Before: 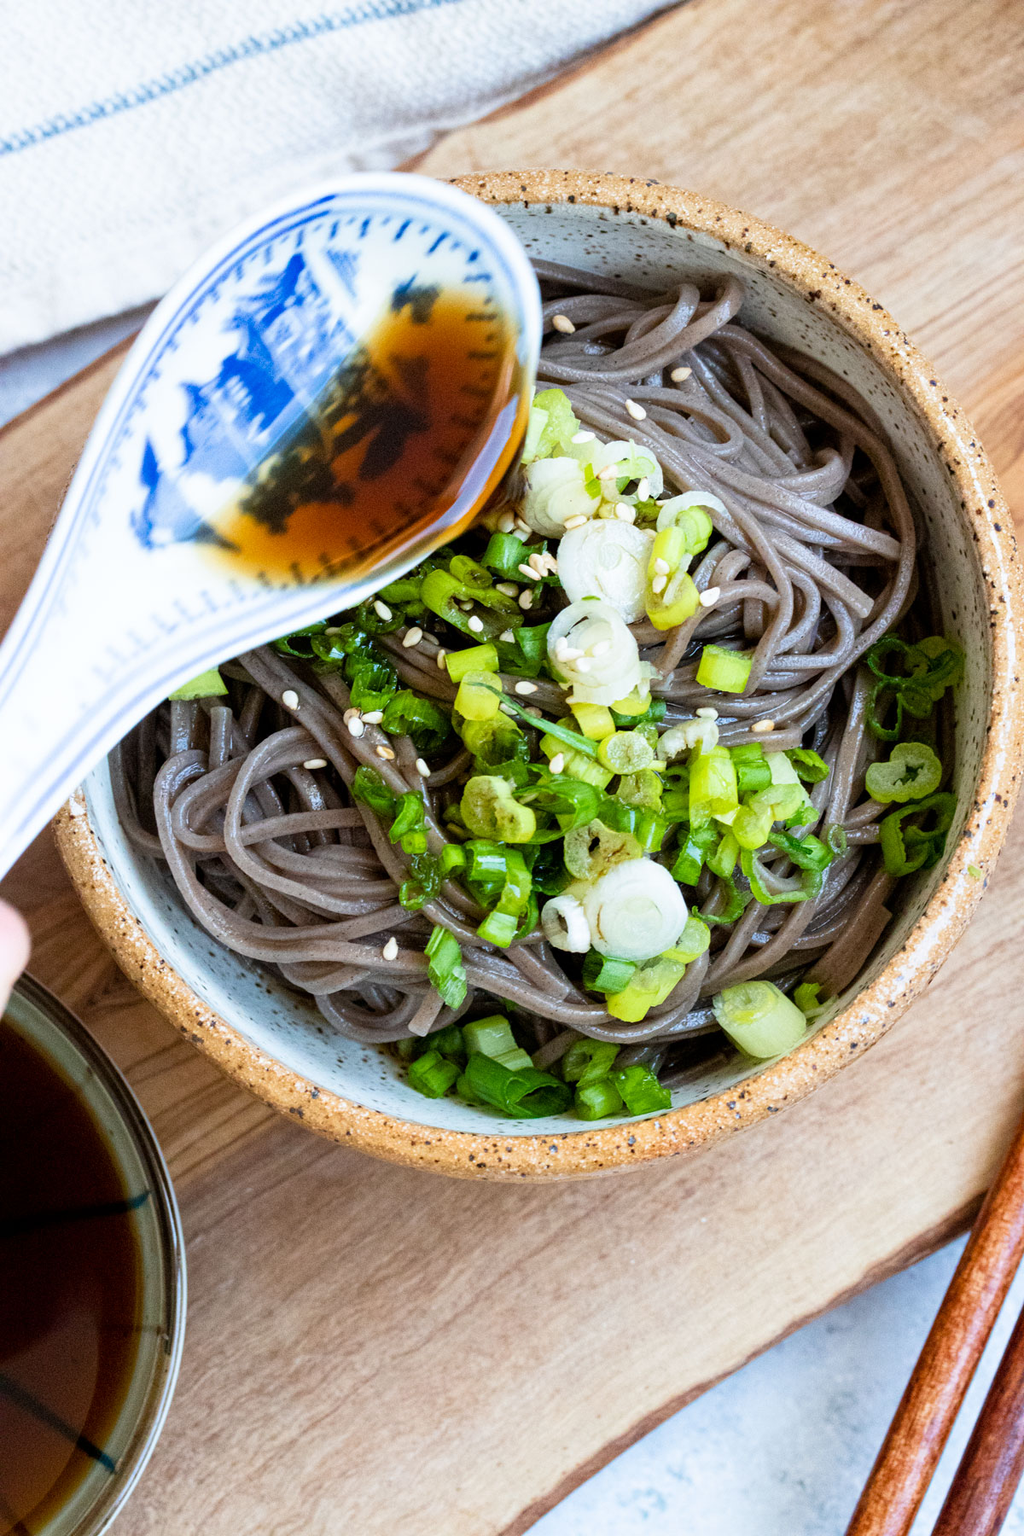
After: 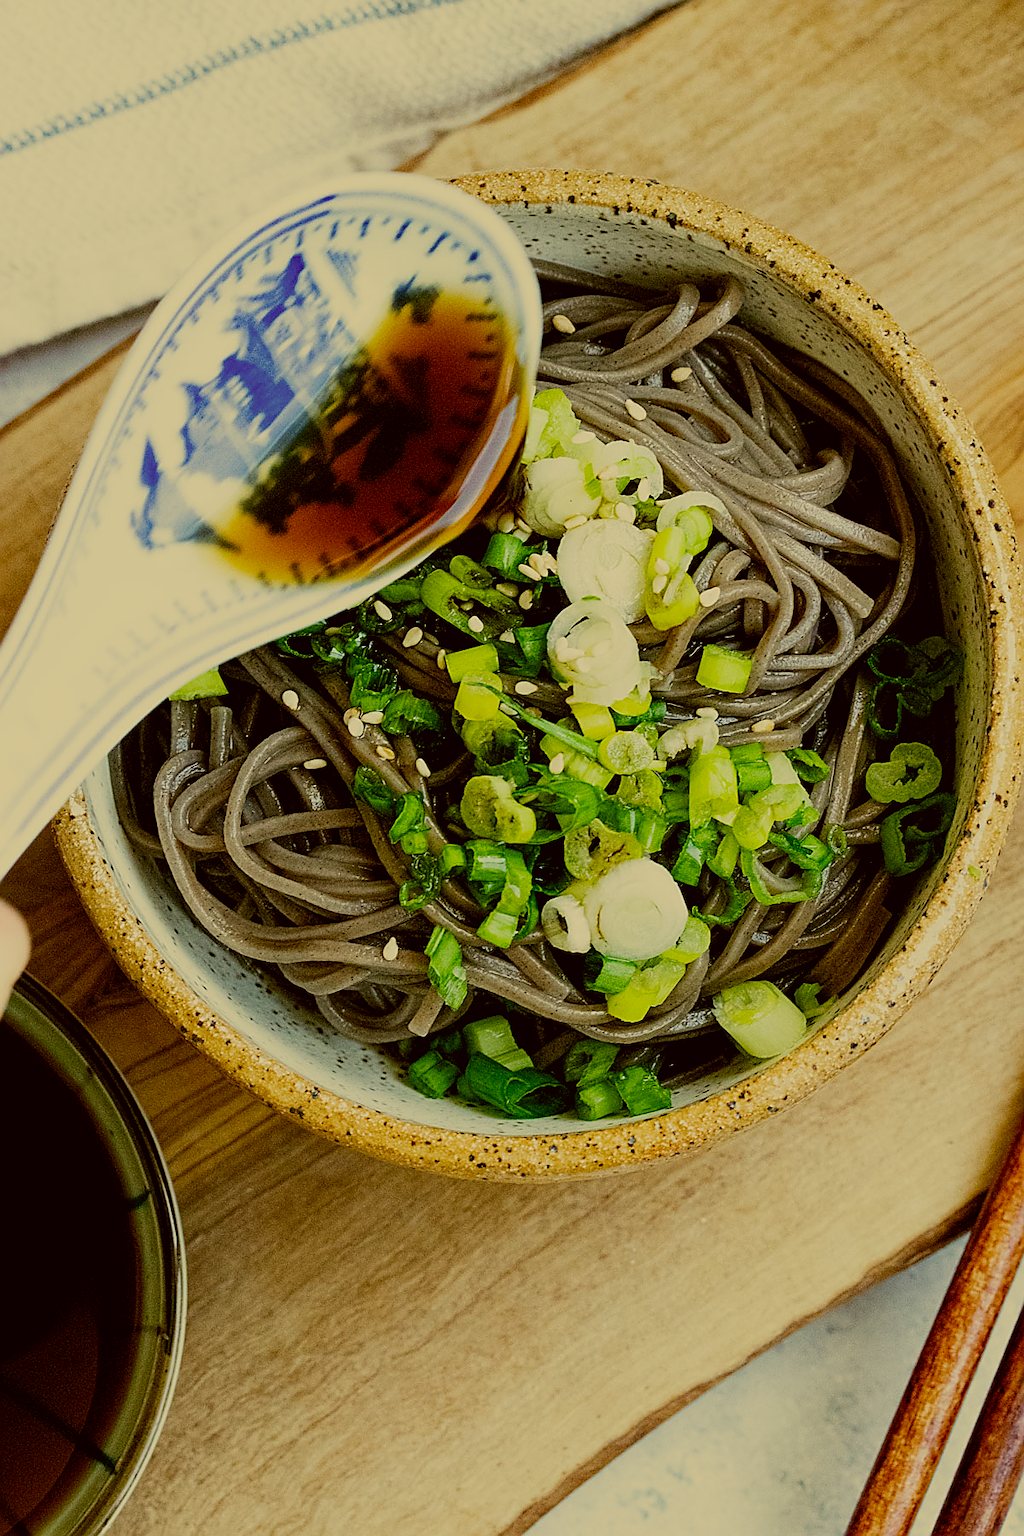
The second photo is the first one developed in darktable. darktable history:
filmic rgb: middle gray luminance 29%, black relative exposure -10.3 EV, white relative exposure 5.5 EV, threshold 6 EV, target black luminance 0%, hardness 3.95, latitude 2.04%, contrast 1.132, highlights saturation mix 5%, shadows ↔ highlights balance 15.11%, add noise in highlights 0, preserve chrominance no, color science v3 (2019), use custom middle-gray values true, iterations of high-quality reconstruction 0, contrast in highlights soft, enable highlight reconstruction true
sharpen: radius 1.4, amount 1.25, threshold 0.7
color correction: highlights a* 0.162, highlights b* 29.53, shadows a* -0.162, shadows b* 21.09
